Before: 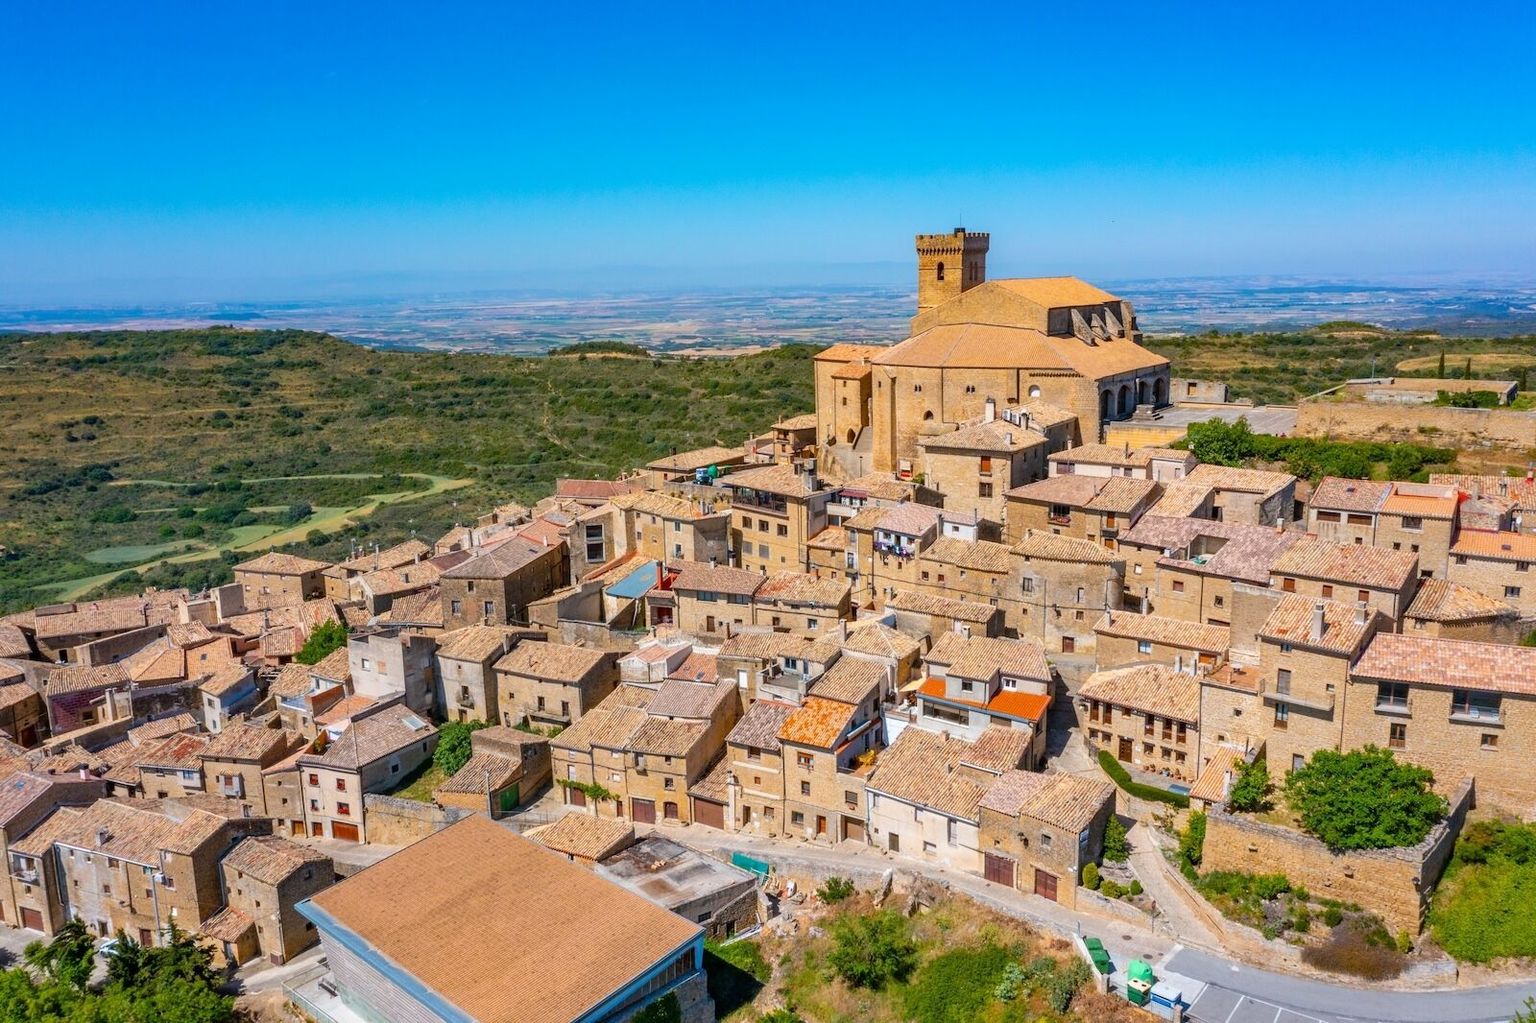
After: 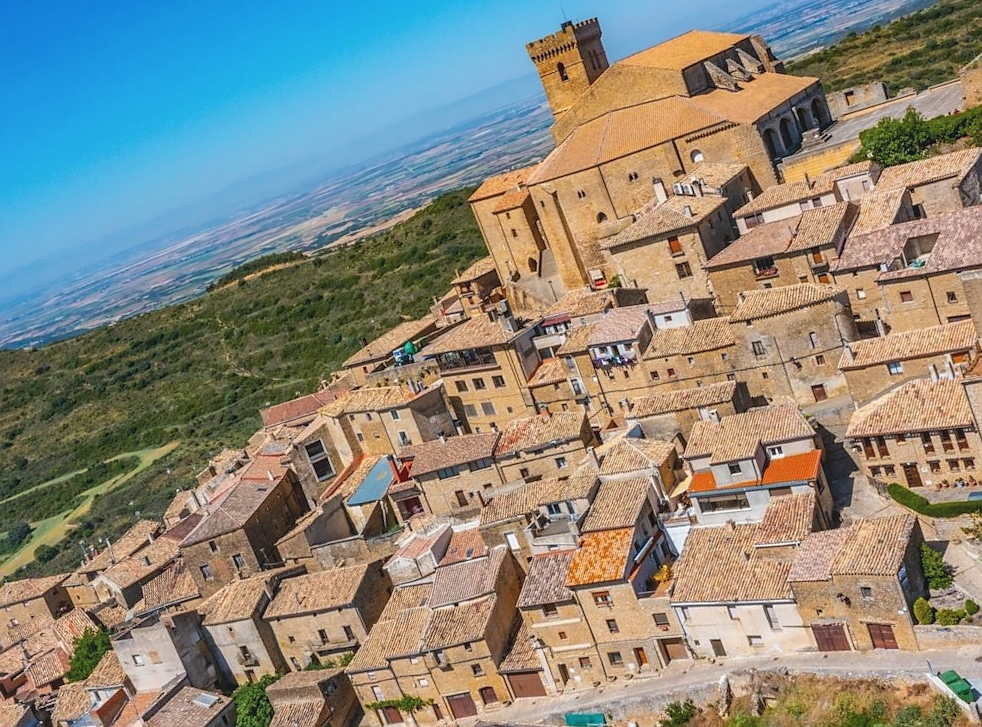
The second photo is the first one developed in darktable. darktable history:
sharpen: radius 1.45, amount 0.405, threshold 1.414
exposure: black level correction -0.013, exposure -0.196 EV, compensate highlight preservation false
local contrast: on, module defaults
crop and rotate: angle 19.81°, left 6.744%, right 4.273%, bottom 1.146%
